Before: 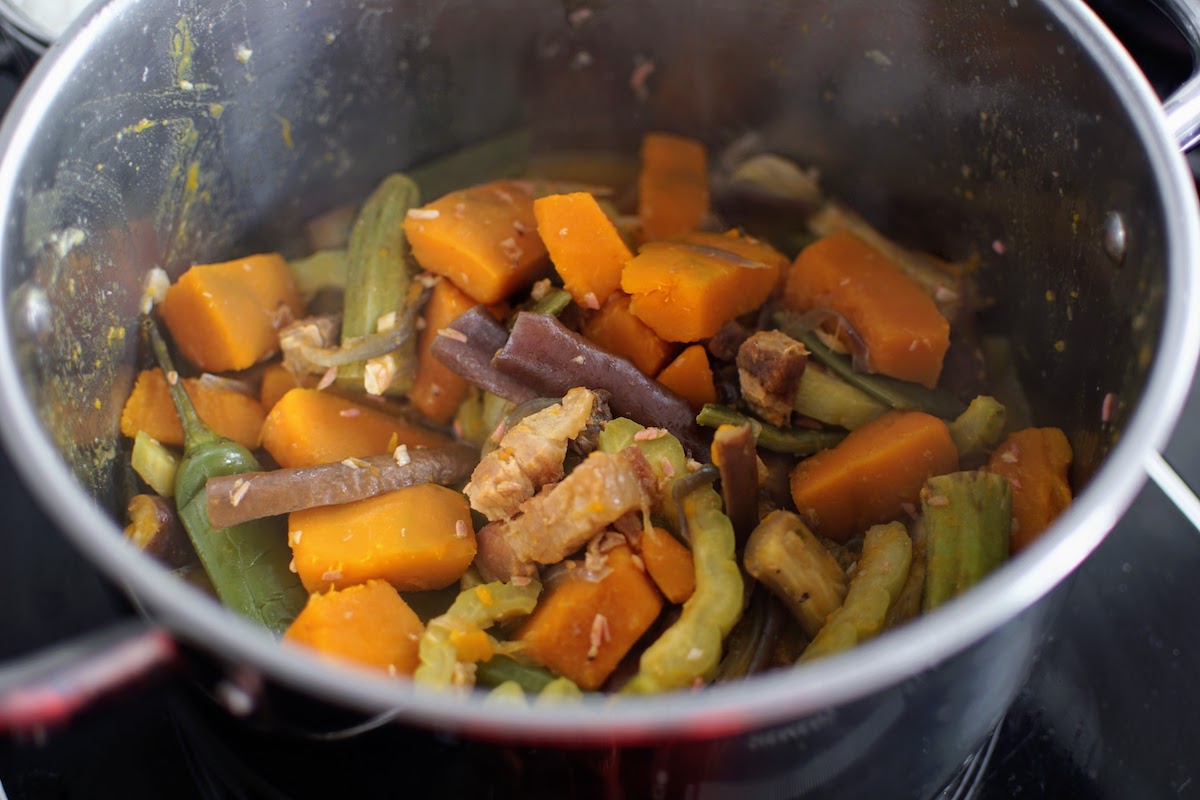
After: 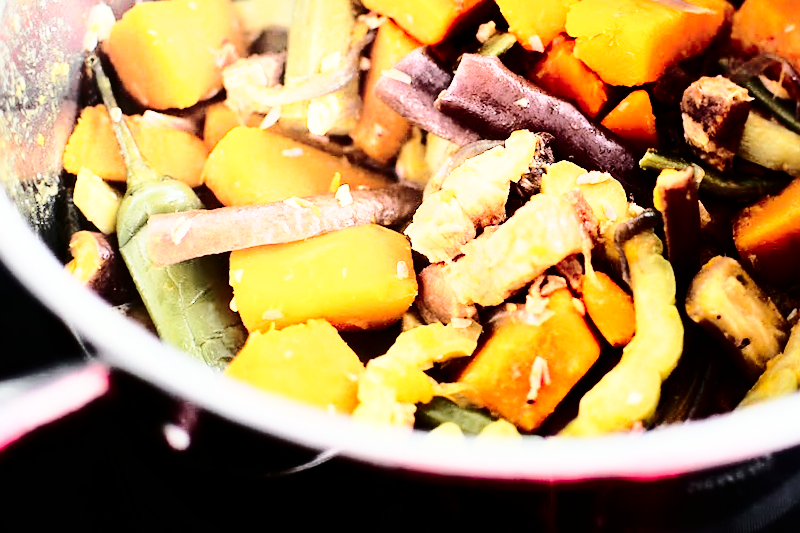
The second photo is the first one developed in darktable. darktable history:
crop and rotate: angle -0.82°, left 3.85%, top 31.828%, right 27.992%
tone curve: curves: ch0 [(0, 0) (0.058, 0.022) (0.265, 0.208) (0.41, 0.417) (0.485, 0.524) (0.638, 0.673) (0.845, 0.828) (0.994, 0.964)]; ch1 [(0, 0) (0.136, 0.146) (0.317, 0.34) (0.382, 0.408) (0.469, 0.482) (0.498, 0.497) (0.557, 0.573) (0.644, 0.643) (0.725, 0.765) (1, 1)]; ch2 [(0, 0) (0.352, 0.403) (0.45, 0.469) (0.502, 0.504) (0.54, 0.524) (0.592, 0.566) (0.638, 0.599) (1, 1)], color space Lab, independent channels, preserve colors none
base curve: curves: ch0 [(0, 0) (0.028, 0.03) (0.121, 0.232) (0.46, 0.748) (0.859, 0.968) (1, 1)], preserve colors none
contrast brightness saturation: contrast 0.15, brightness -0.01, saturation 0.1
levels: mode automatic, black 0.023%, white 99.97%, levels [0.062, 0.494, 0.925]
sharpen: radius 0.969, amount 0.604
rgb curve: curves: ch0 [(0, 0) (0.21, 0.15) (0.24, 0.21) (0.5, 0.75) (0.75, 0.96) (0.89, 0.99) (1, 1)]; ch1 [(0, 0.02) (0.21, 0.13) (0.25, 0.2) (0.5, 0.67) (0.75, 0.9) (0.89, 0.97) (1, 1)]; ch2 [(0, 0.02) (0.21, 0.13) (0.25, 0.2) (0.5, 0.67) (0.75, 0.9) (0.89, 0.97) (1, 1)], compensate middle gray true
